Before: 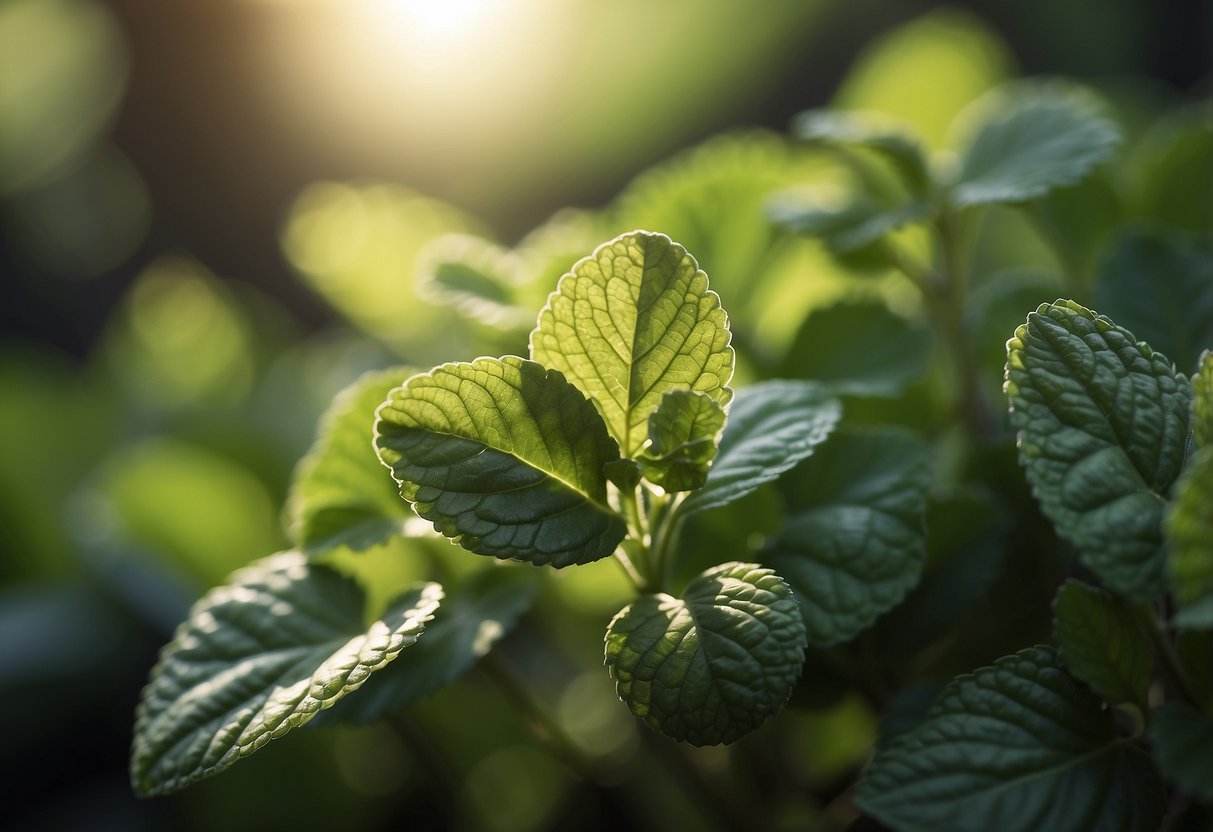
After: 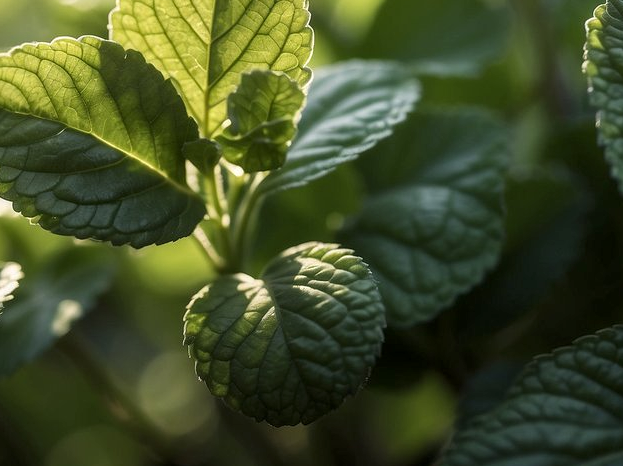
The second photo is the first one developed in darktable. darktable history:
local contrast: on, module defaults
crop: left 34.738%, top 38.541%, right 13.855%, bottom 5.34%
